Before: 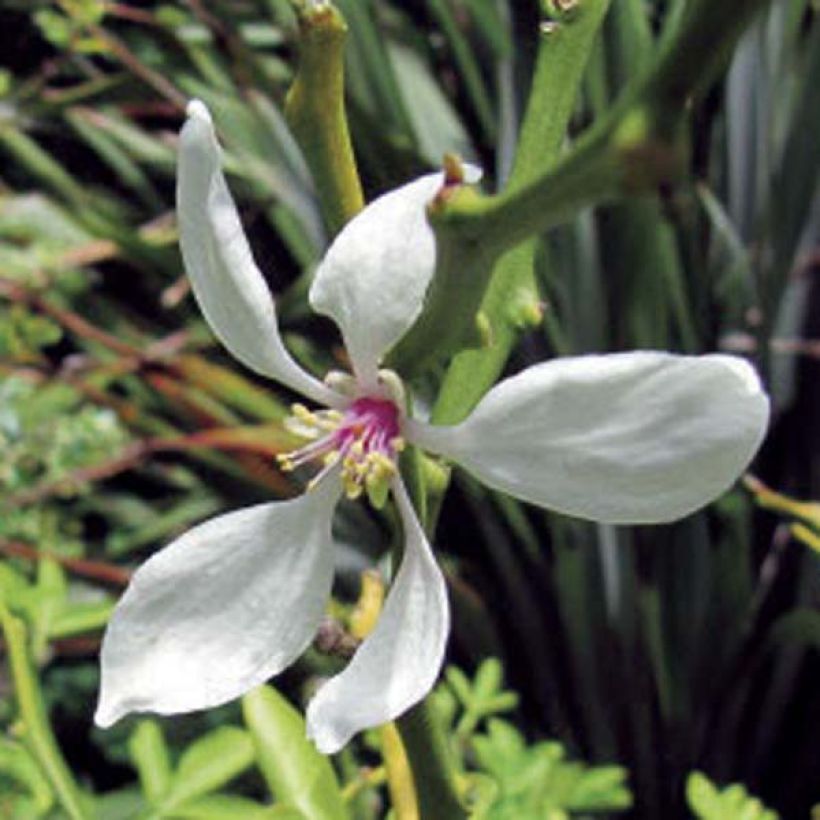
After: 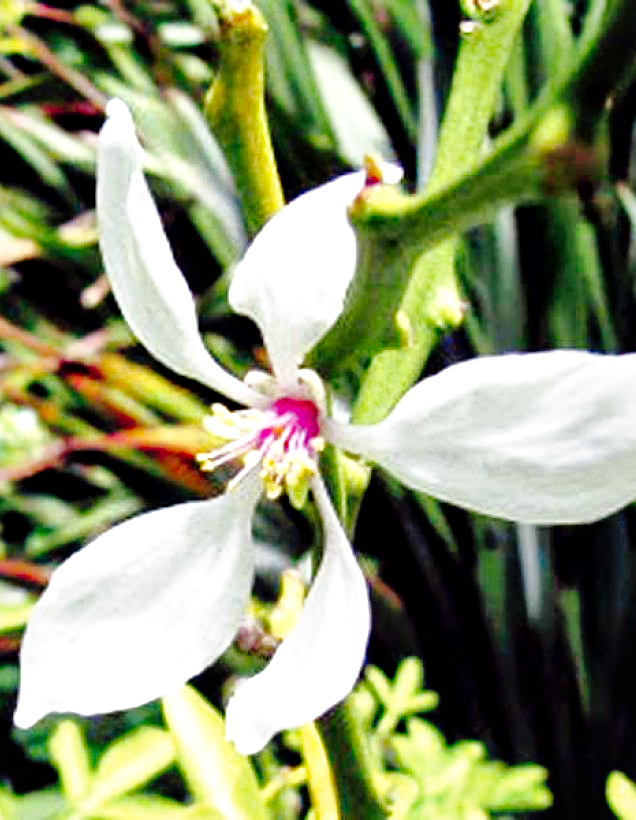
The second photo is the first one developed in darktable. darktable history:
local contrast: mode bilateral grid, contrast 50, coarseness 50, detail 150%, midtone range 0.2
crop: left 9.873%, right 12.522%
tone curve: curves: ch0 [(0, 0) (0.003, 0.003) (0.011, 0.005) (0.025, 0.008) (0.044, 0.012) (0.069, 0.02) (0.1, 0.031) (0.136, 0.047) (0.177, 0.088) (0.224, 0.141) (0.277, 0.222) (0.335, 0.32) (0.399, 0.422) (0.468, 0.523) (0.543, 0.623) (0.623, 0.716) (0.709, 0.796) (0.801, 0.878) (0.898, 0.957) (1, 1)], preserve colors none
base curve: curves: ch0 [(0, 0.003) (0.001, 0.002) (0.006, 0.004) (0.02, 0.022) (0.048, 0.086) (0.094, 0.234) (0.162, 0.431) (0.258, 0.629) (0.385, 0.8) (0.548, 0.918) (0.751, 0.988) (1, 1)], preserve colors none
shadows and highlights: on, module defaults
